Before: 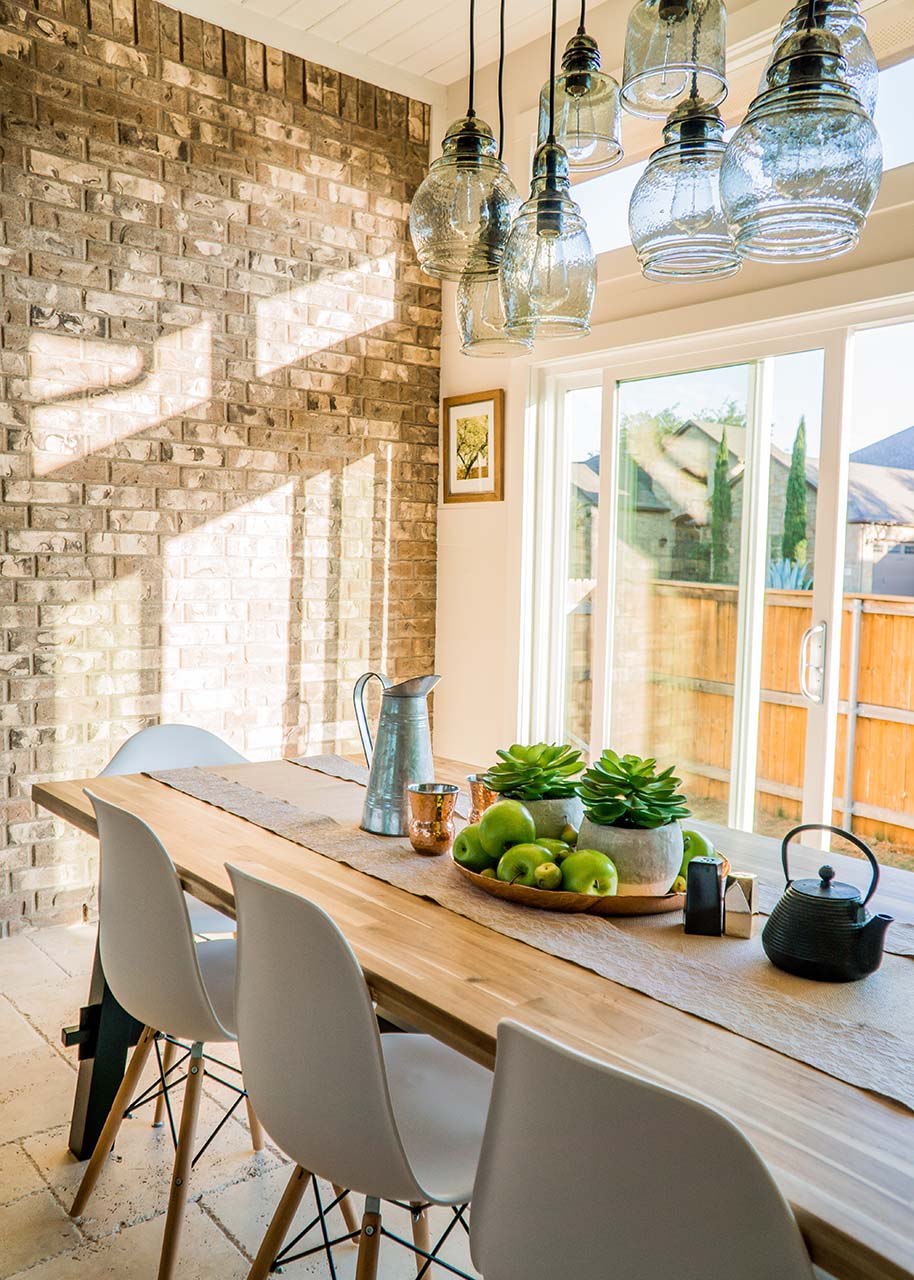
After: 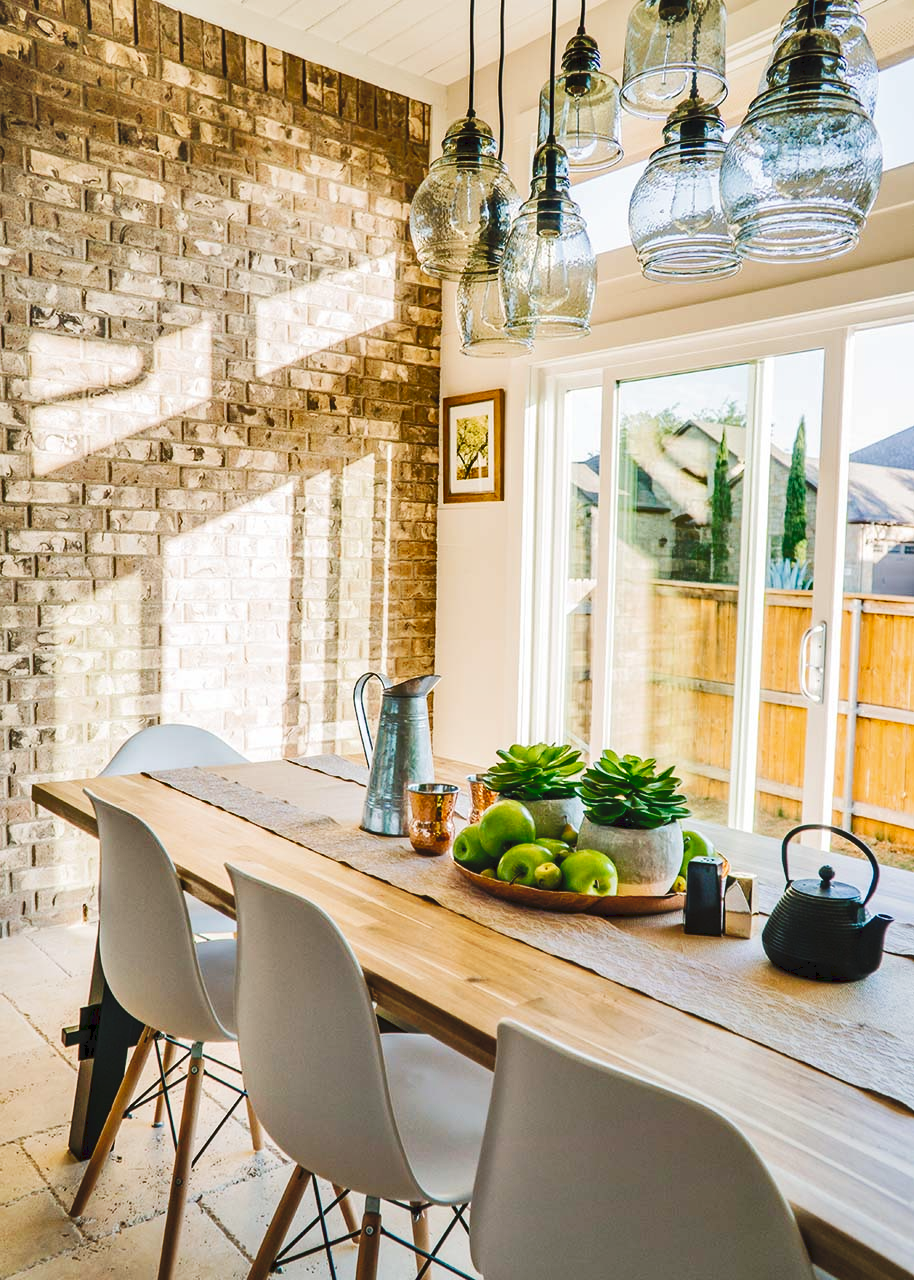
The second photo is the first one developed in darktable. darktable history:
shadows and highlights: shadows 53, soften with gaussian
tone curve: curves: ch0 [(0, 0) (0.003, 0.065) (0.011, 0.072) (0.025, 0.09) (0.044, 0.104) (0.069, 0.116) (0.1, 0.127) (0.136, 0.15) (0.177, 0.184) (0.224, 0.223) (0.277, 0.28) (0.335, 0.361) (0.399, 0.443) (0.468, 0.525) (0.543, 0.616) (0.623, 0.713) (0.709, 0.79) (0.801, 0.866) (0.898, 0.933) (1, 1)], preserve colors none
